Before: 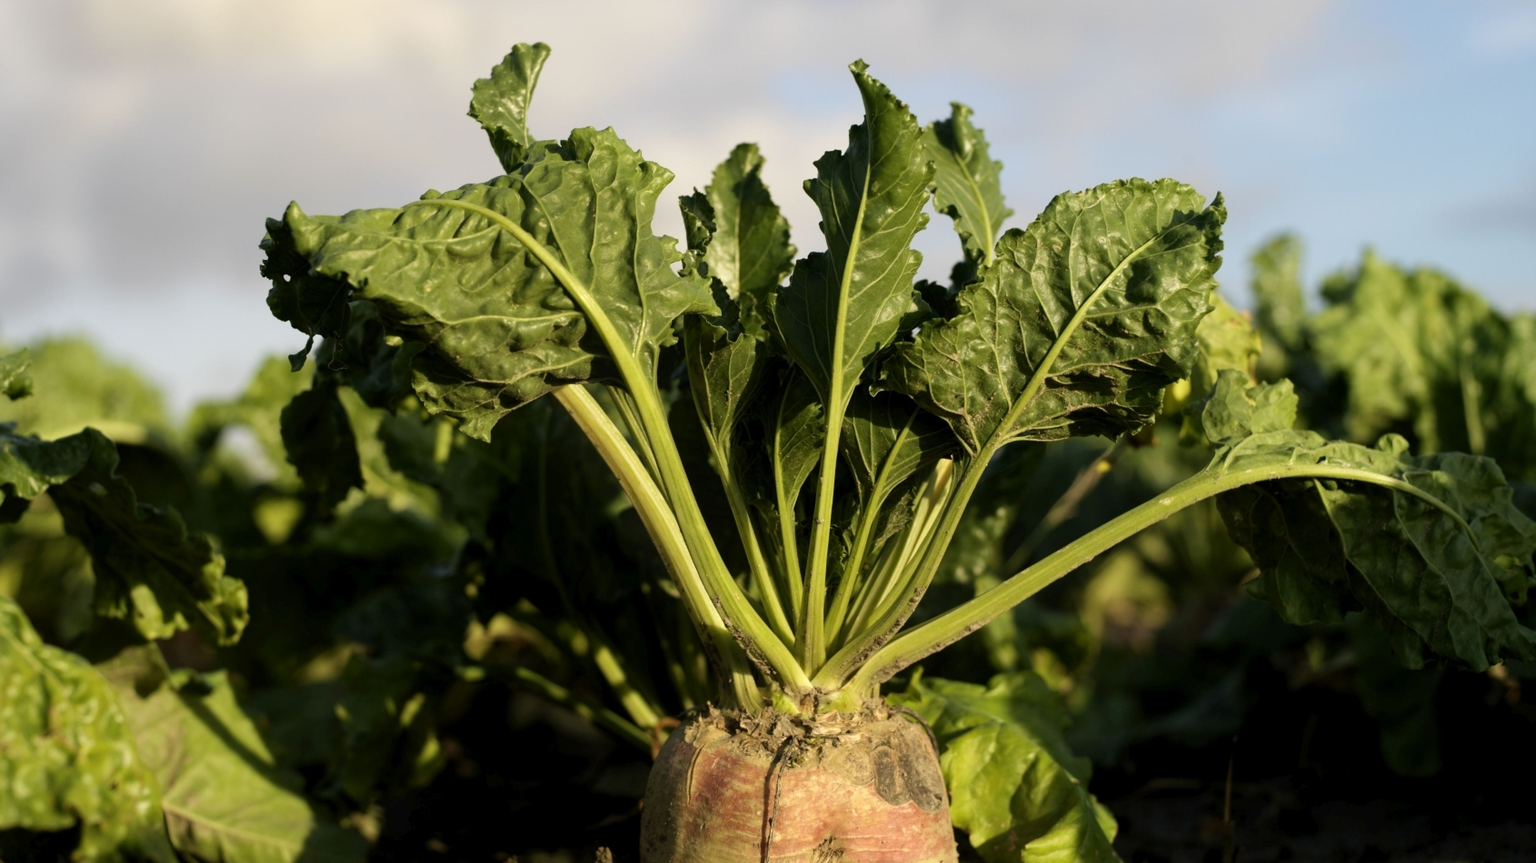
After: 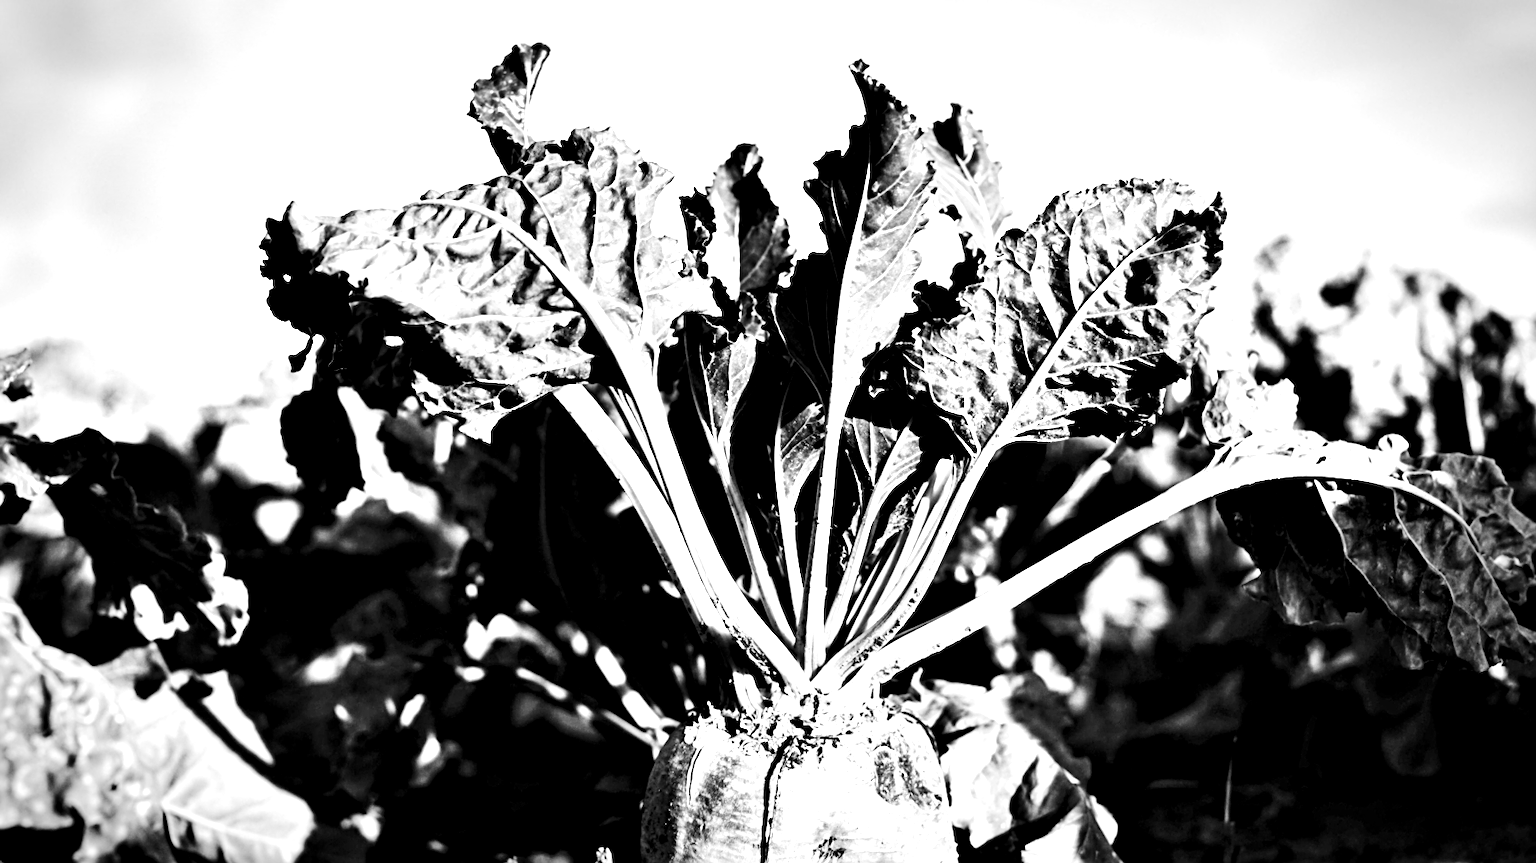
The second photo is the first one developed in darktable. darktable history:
exposure: black level correction 0.001, exposure 1.646 EV, compensate exposure bias true, compensate highlight preservation false
contrast brightness saturation: contrast 0.28
sharpen: on, module defaults
vignetting: automatic ratio true
monochrome: a 1.94, b -0.638
contrast equalizer: octaves 7, y [[0.48, 0.654, 0.731, 0.706, 0.772, 0.382], [0.55 ×6], [0 ×6], [0 ×6], [0 ×6]]
local contrast: highlights 100%, shadows 100%, detail 120%, midtone range 0.2
